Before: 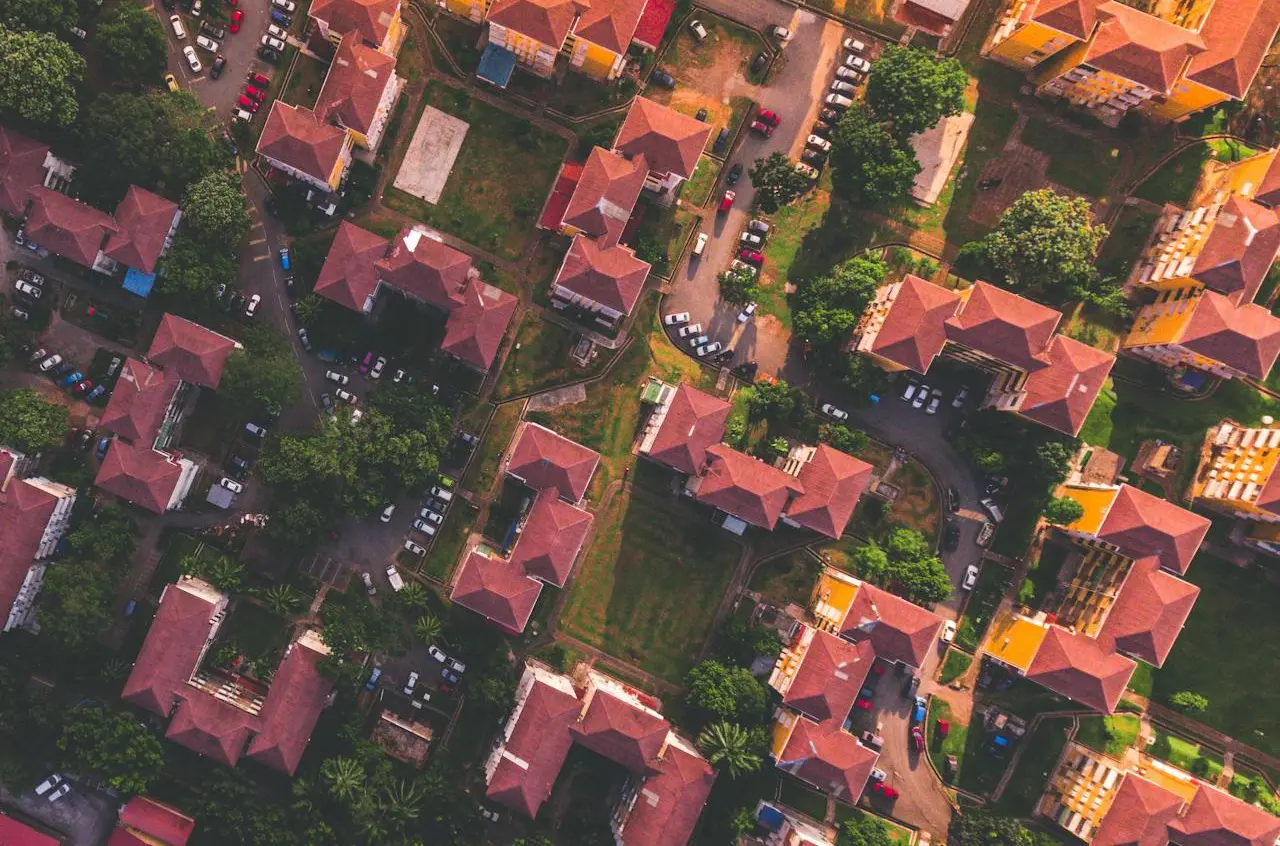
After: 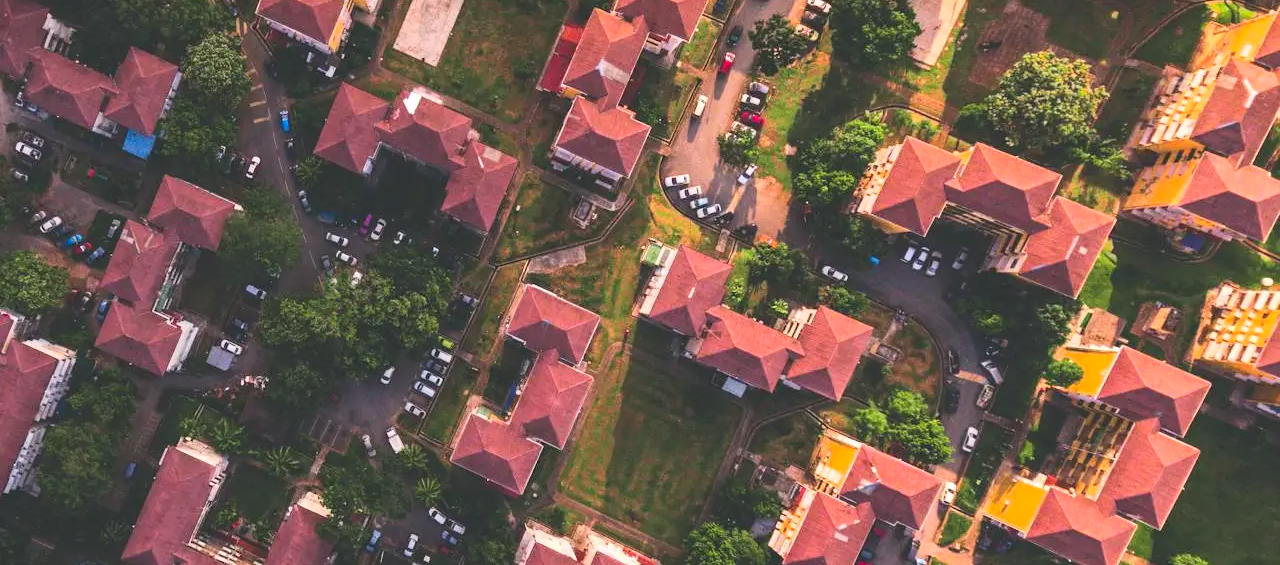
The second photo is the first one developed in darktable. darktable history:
contrast brightness saturation: contrast 0.2, brightness 0.143, saturation 0.144
crop: top 16.331%, bottom 16.778%
